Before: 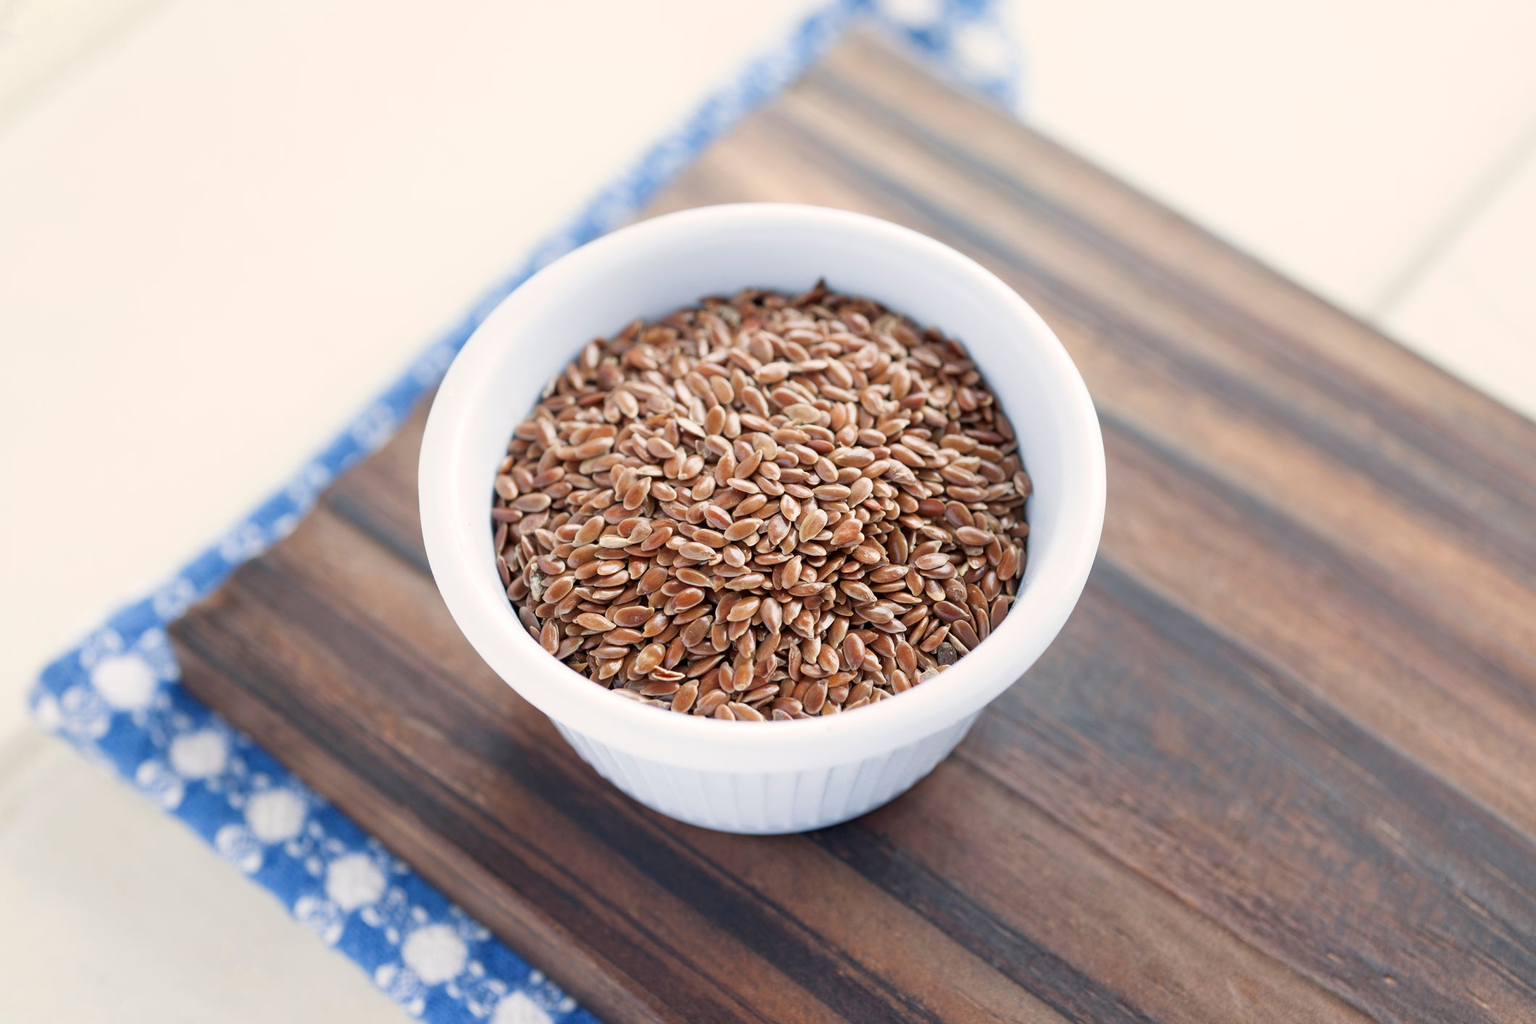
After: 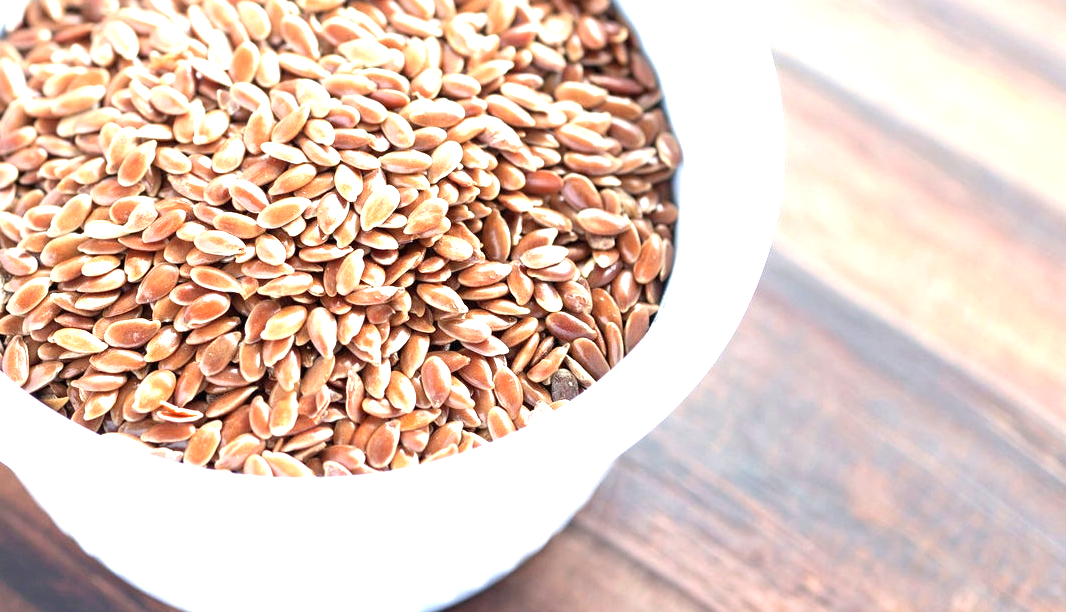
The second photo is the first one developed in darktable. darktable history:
exposure: black level correction 0, exposure 1.561 EV, compensate exposure bias true, compensate highlight preservation false
tone equalizer: mask exposure compensation -0.512 EV
crop: left 35.06%, top 36.657%, right 14.654%, bottom 20.011%
